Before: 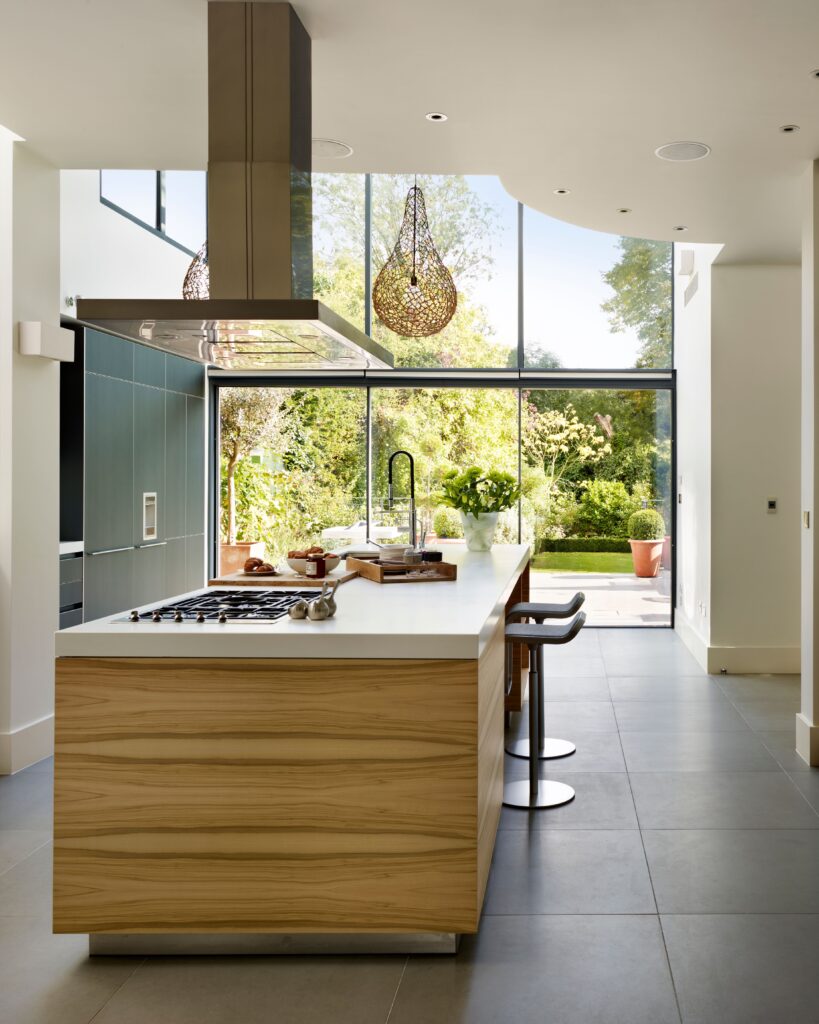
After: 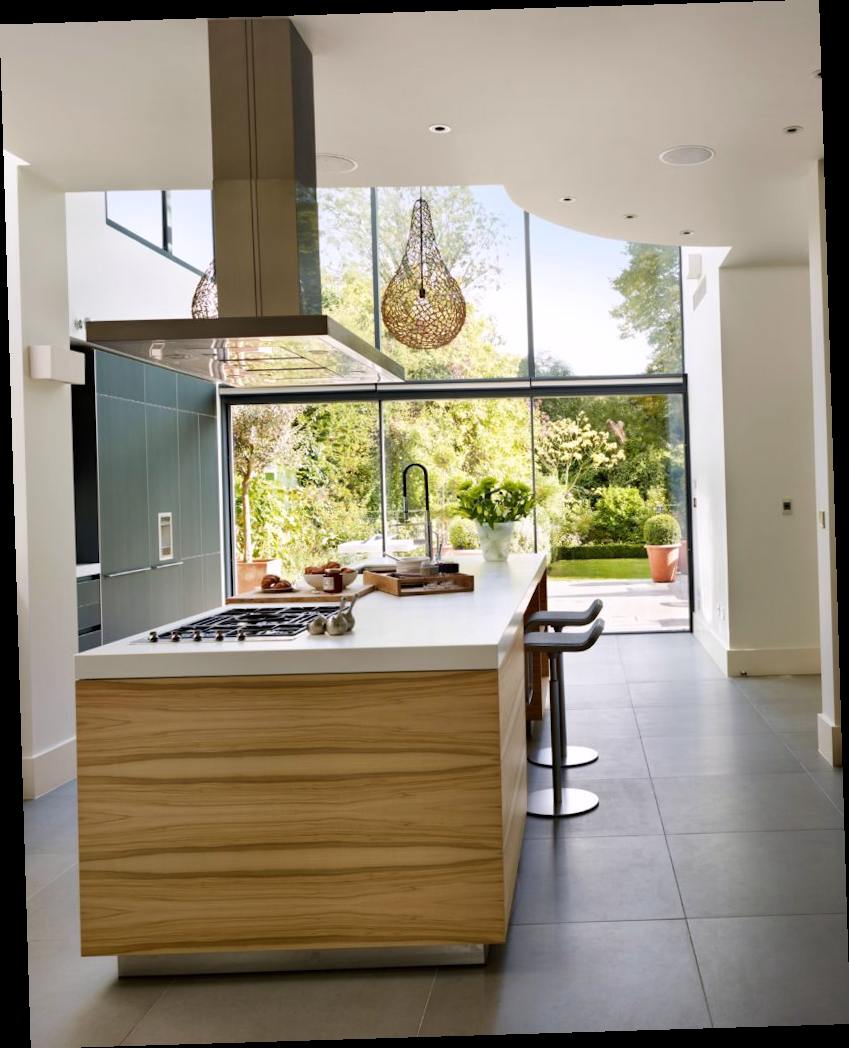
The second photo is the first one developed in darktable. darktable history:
white balance: red 1.009, blue 1.027
rotate and perspective: rotation -1.75°, automatic cropping off
